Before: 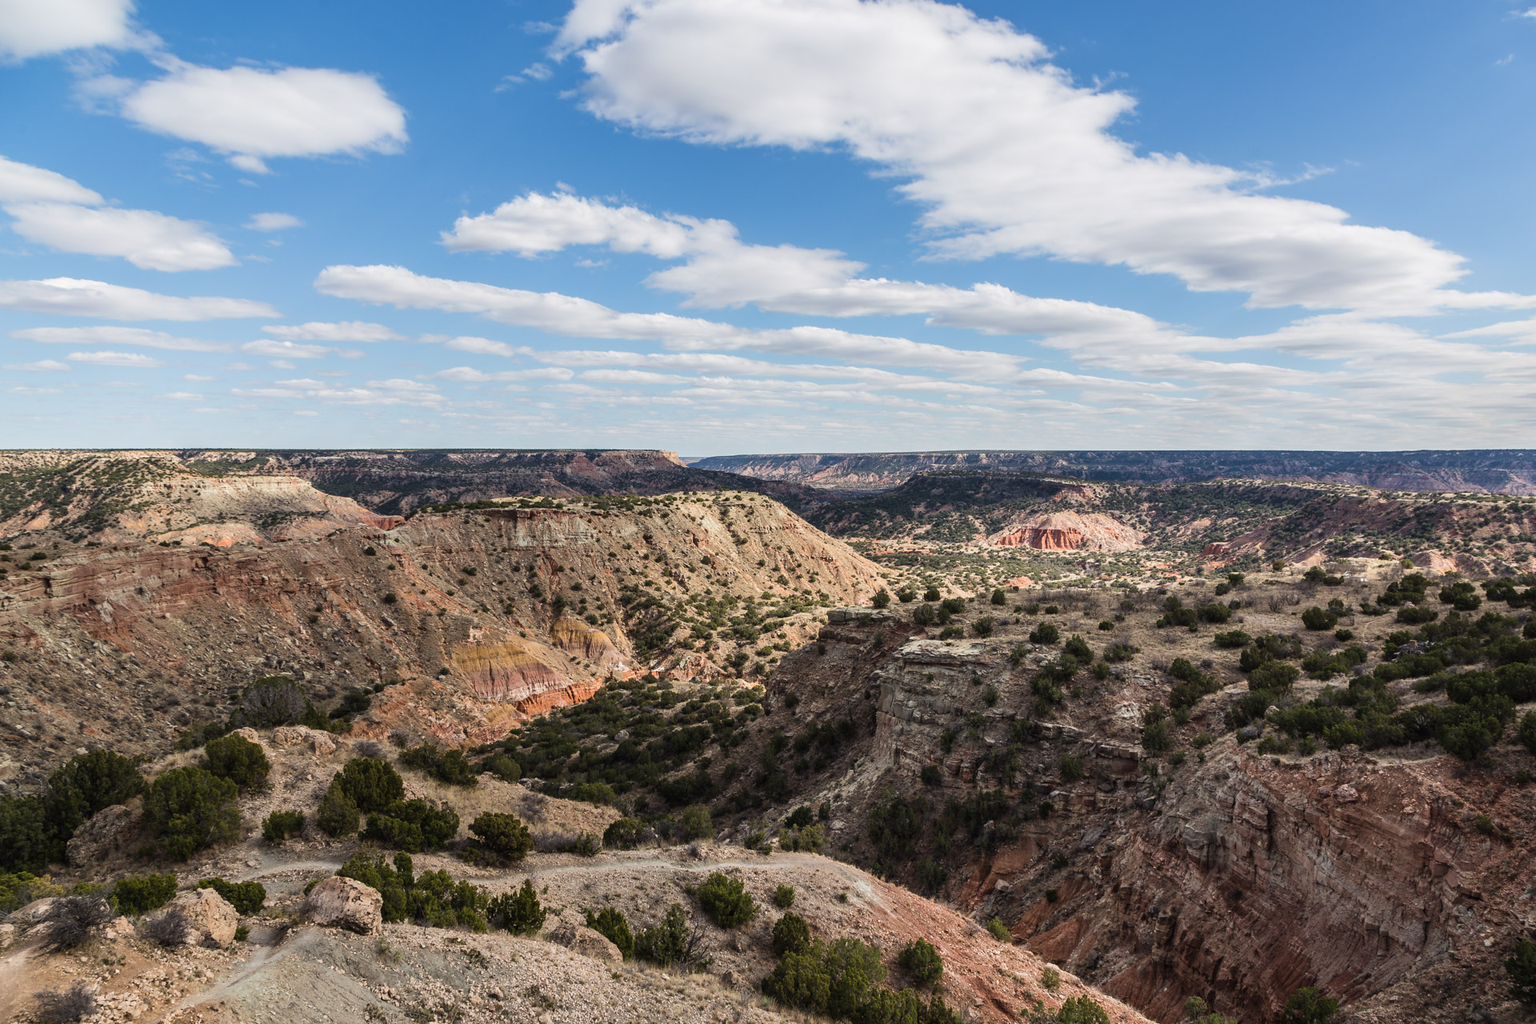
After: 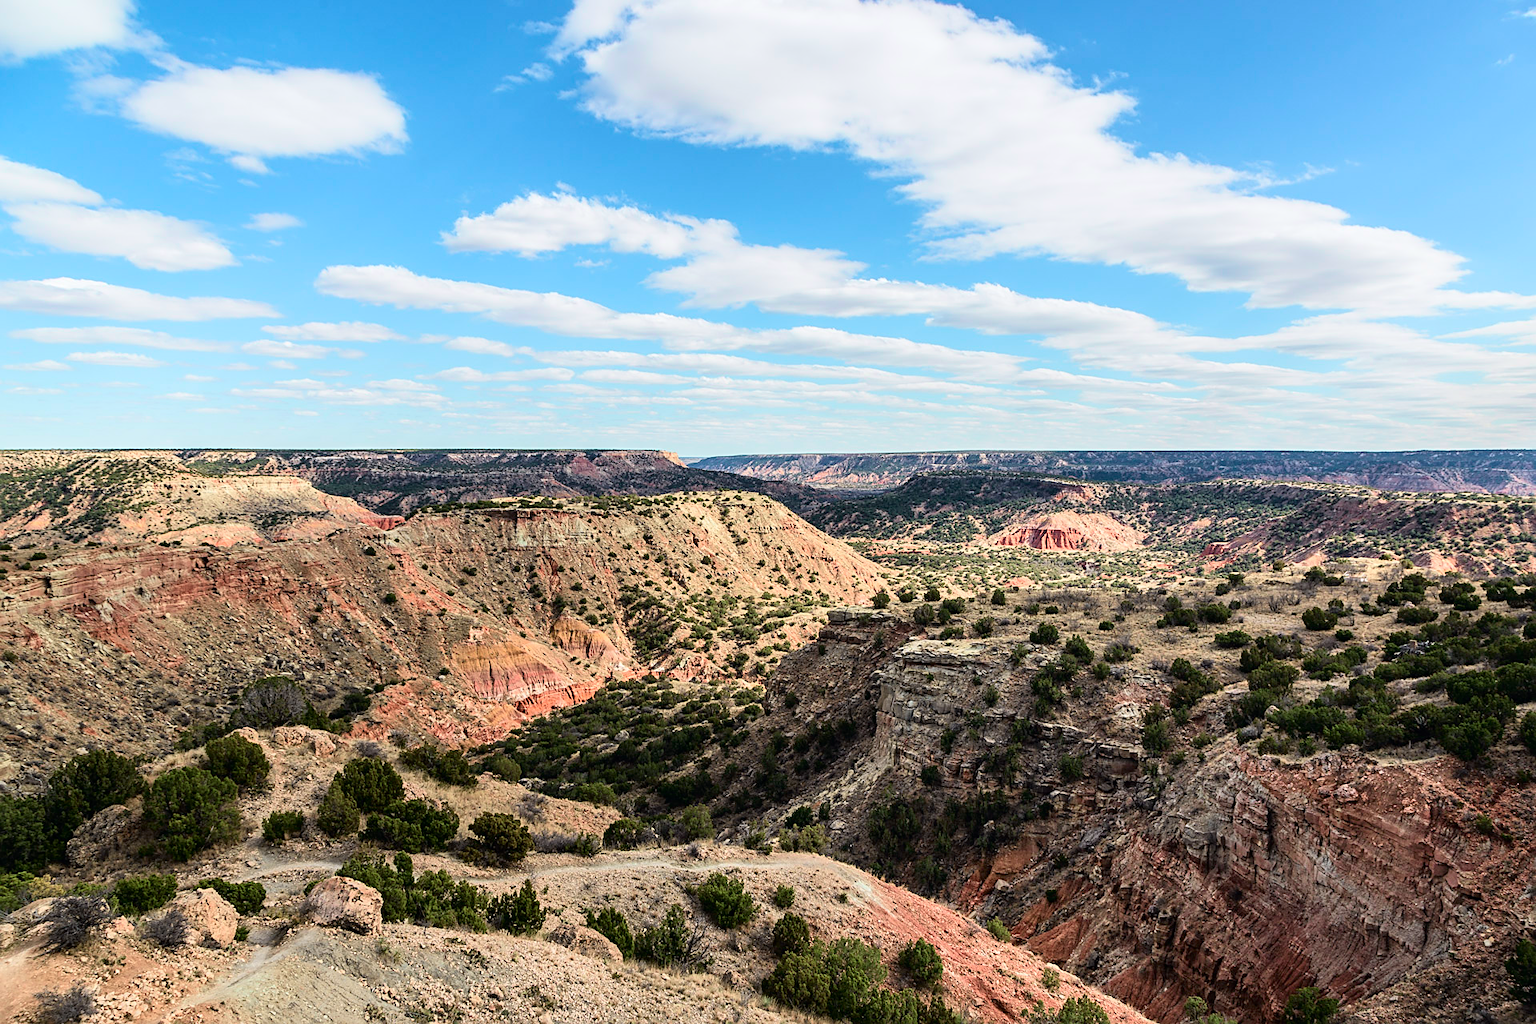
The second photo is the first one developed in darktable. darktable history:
tone curve: curves: ch0 [(0, 0) (0.051, 0.027) (0.096, 0.071) (0.219, 0.248) (0.428, 0.52) (0.596, 0.713) (0.727, 0.823) (0.859, 0.924) (1, 1)]; ch1 [(0, 0) (0.1, 0.038) (0.318, 0.221) (0.413, 0.325) (0.454, 0.41) (0.493, 0.478) (0.503, 0.501) (0.516, 0.515) (0.548, 0.575) (0.561, 0.596) (0.594, 0.647) (0.666, 0.701) (1, 1)]; ch2 [(0, 0) (0.453, 0.44) (0.479, 0.476) (0.504, 0.5) (0.52, 0.526) (0.557, 0.585) (0.583, 0.608) (0.824, 0.815) (1, 1)], color space Lab, independent channels, preserve colors none
sharpen: on, module defaults
